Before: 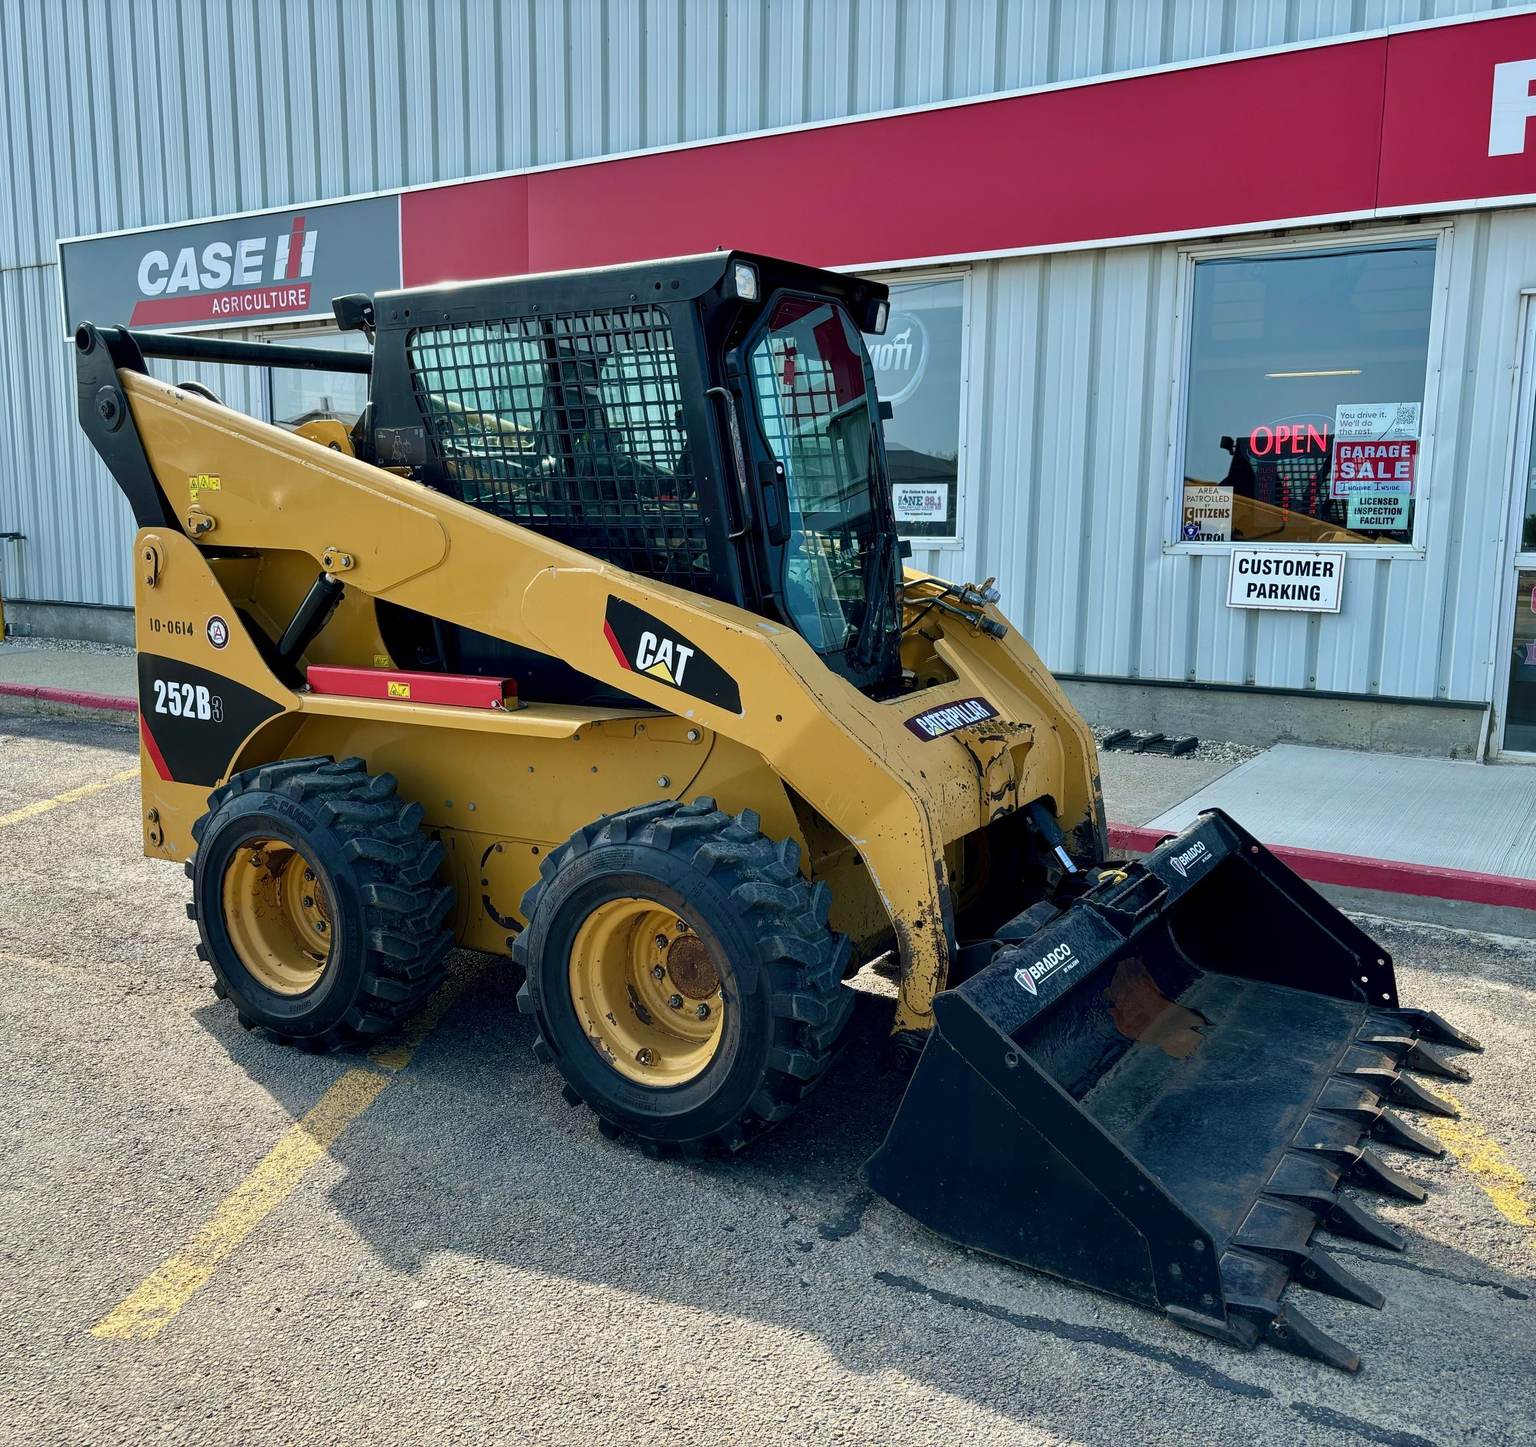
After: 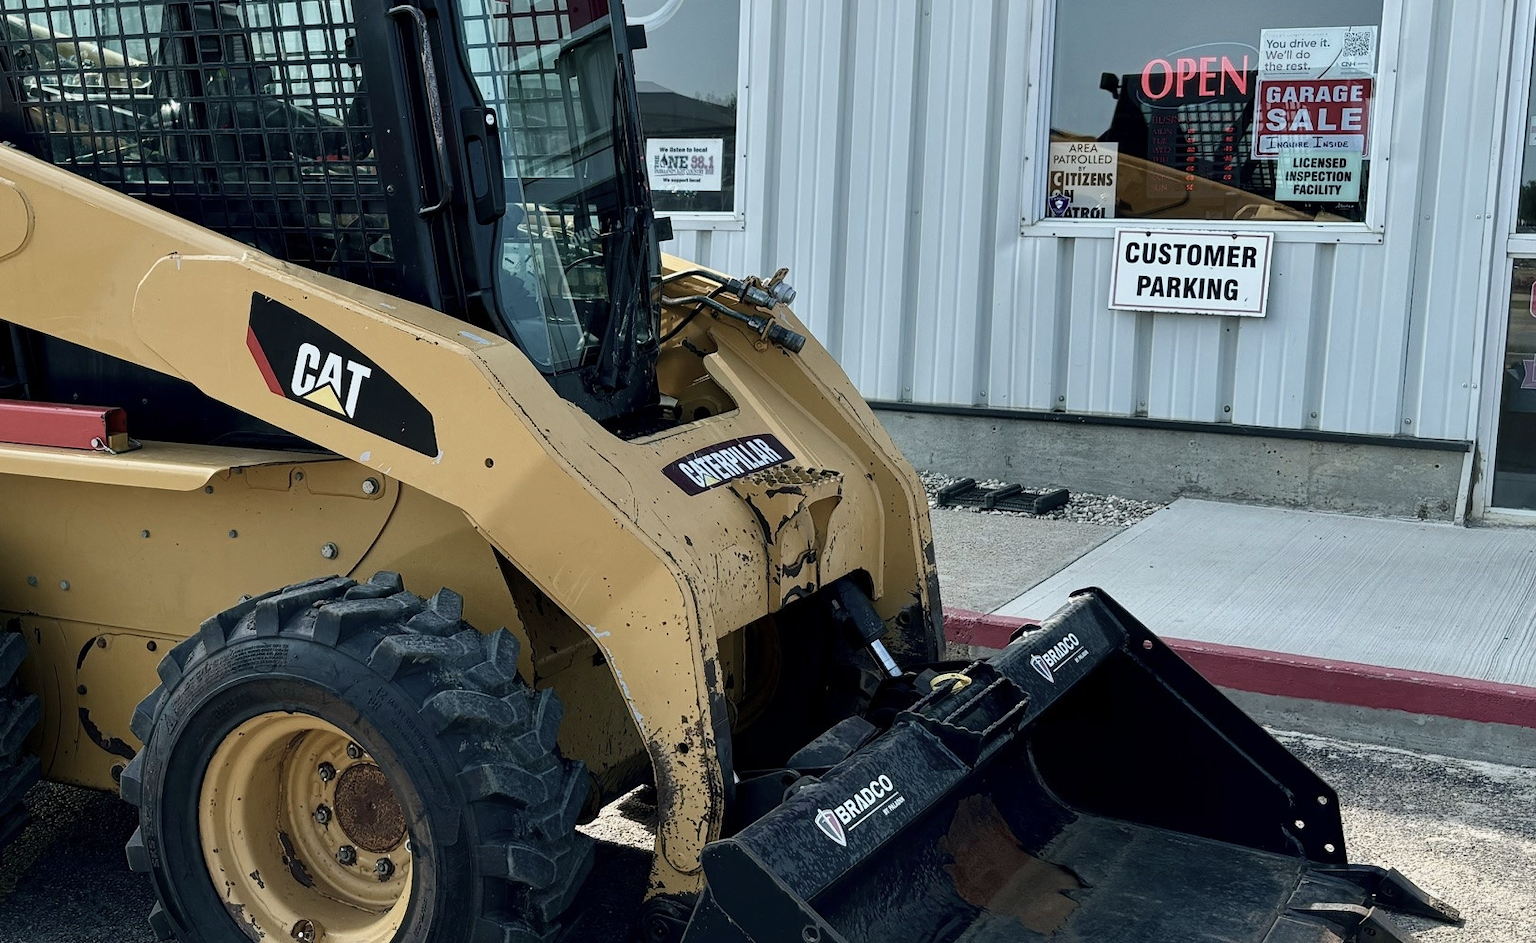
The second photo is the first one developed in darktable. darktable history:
contrast brightness saturation: contrast 0.099, saturation -0.38
crop and rotate: left 27.736%, top 26.552%, bottom 26.336%
base curve: preserve colors none
